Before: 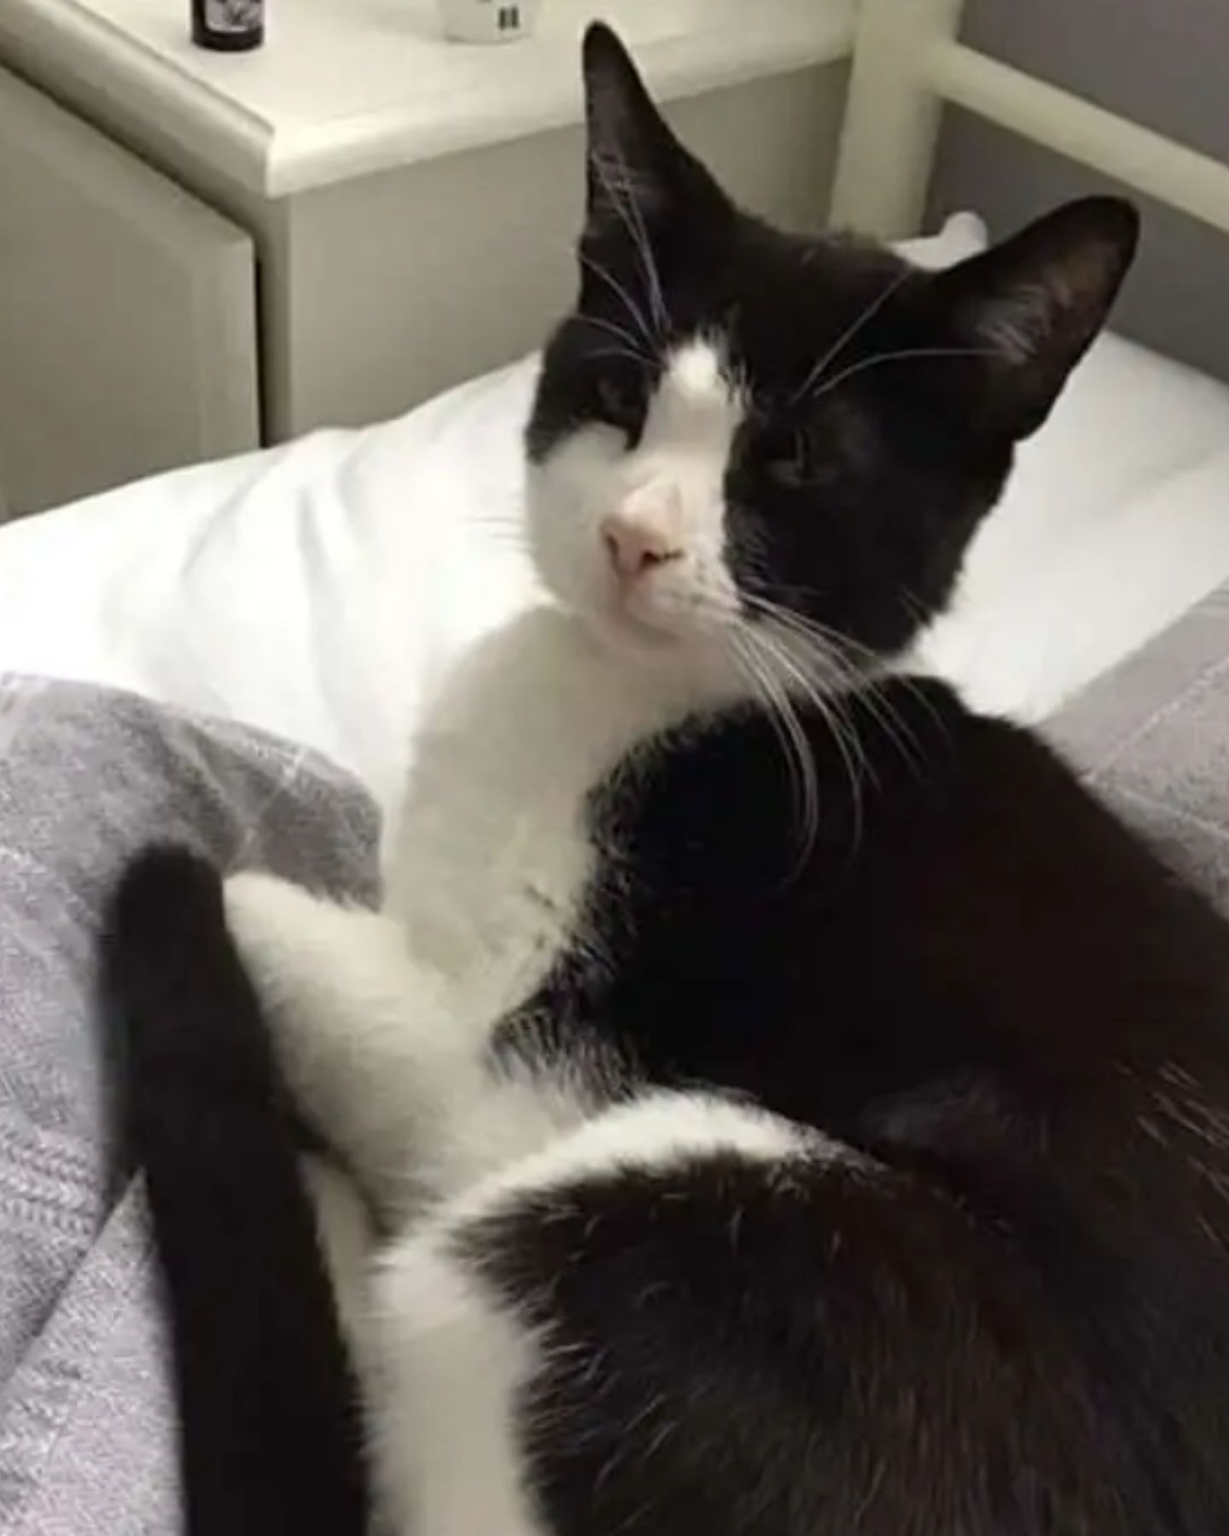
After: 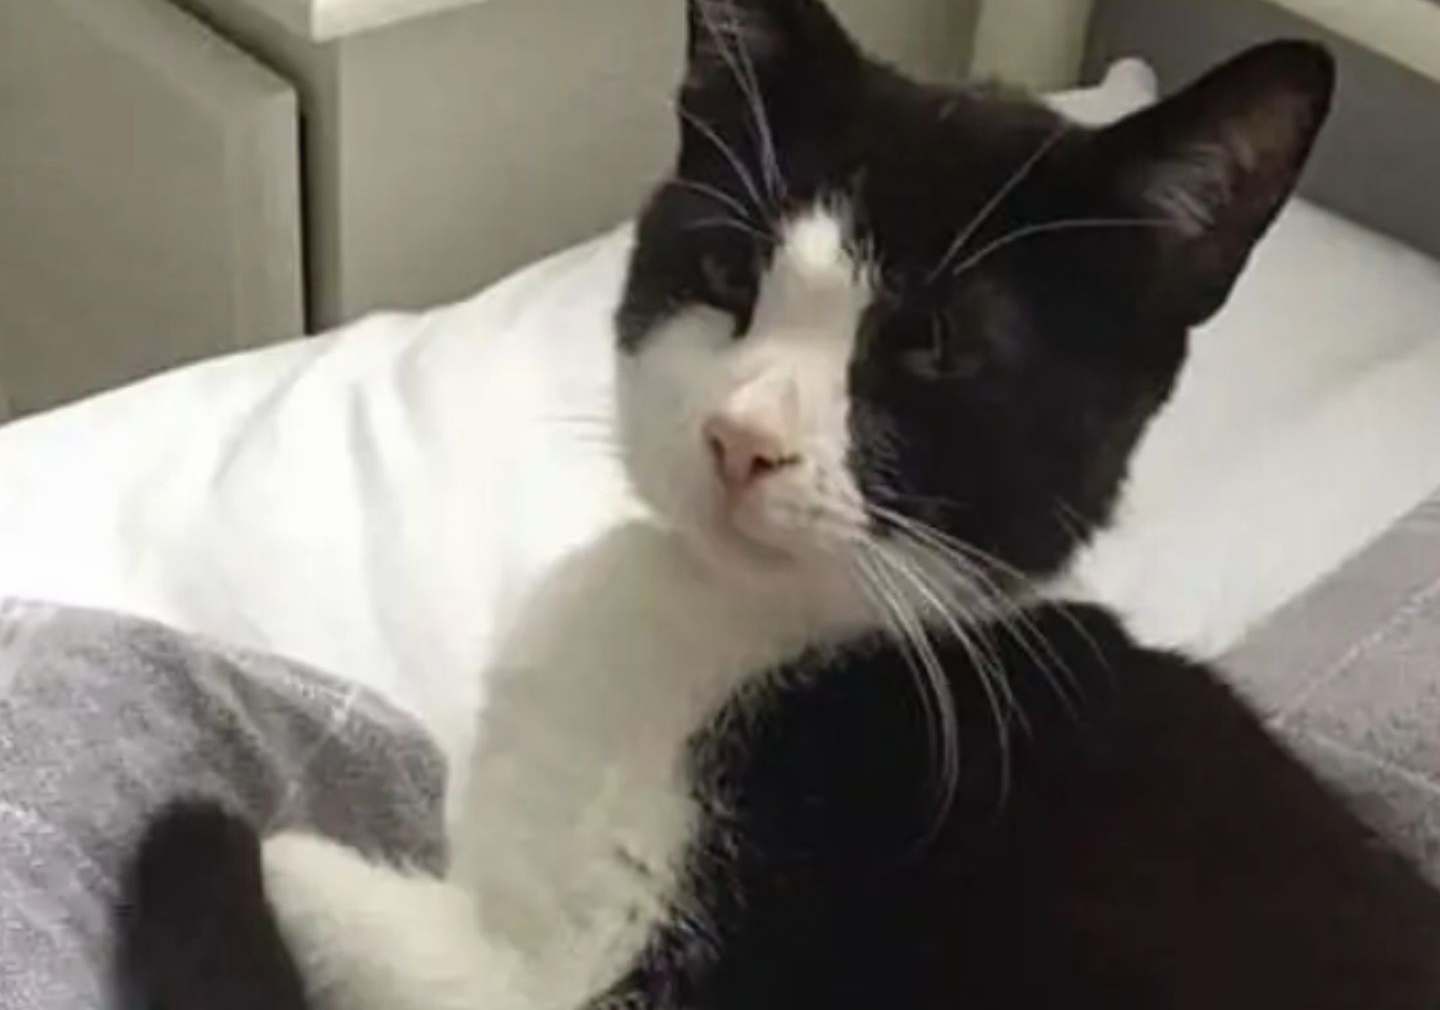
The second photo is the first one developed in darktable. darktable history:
local contrast: detail 110%
crop and rotate: top 10.605%, bottom 33.274%
